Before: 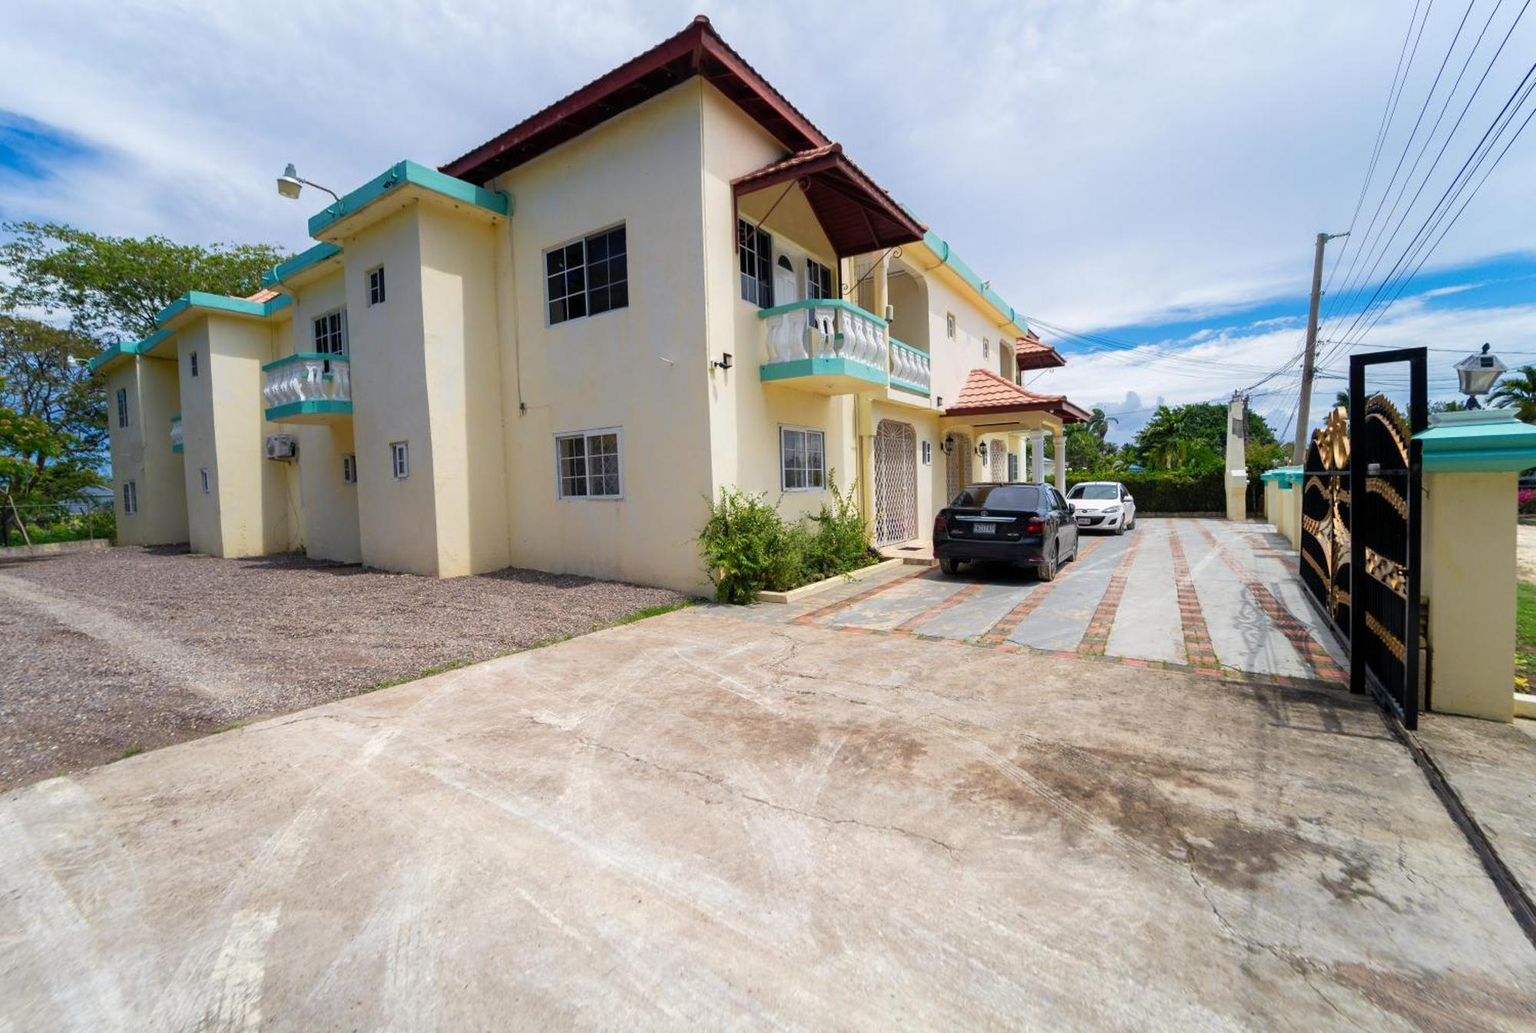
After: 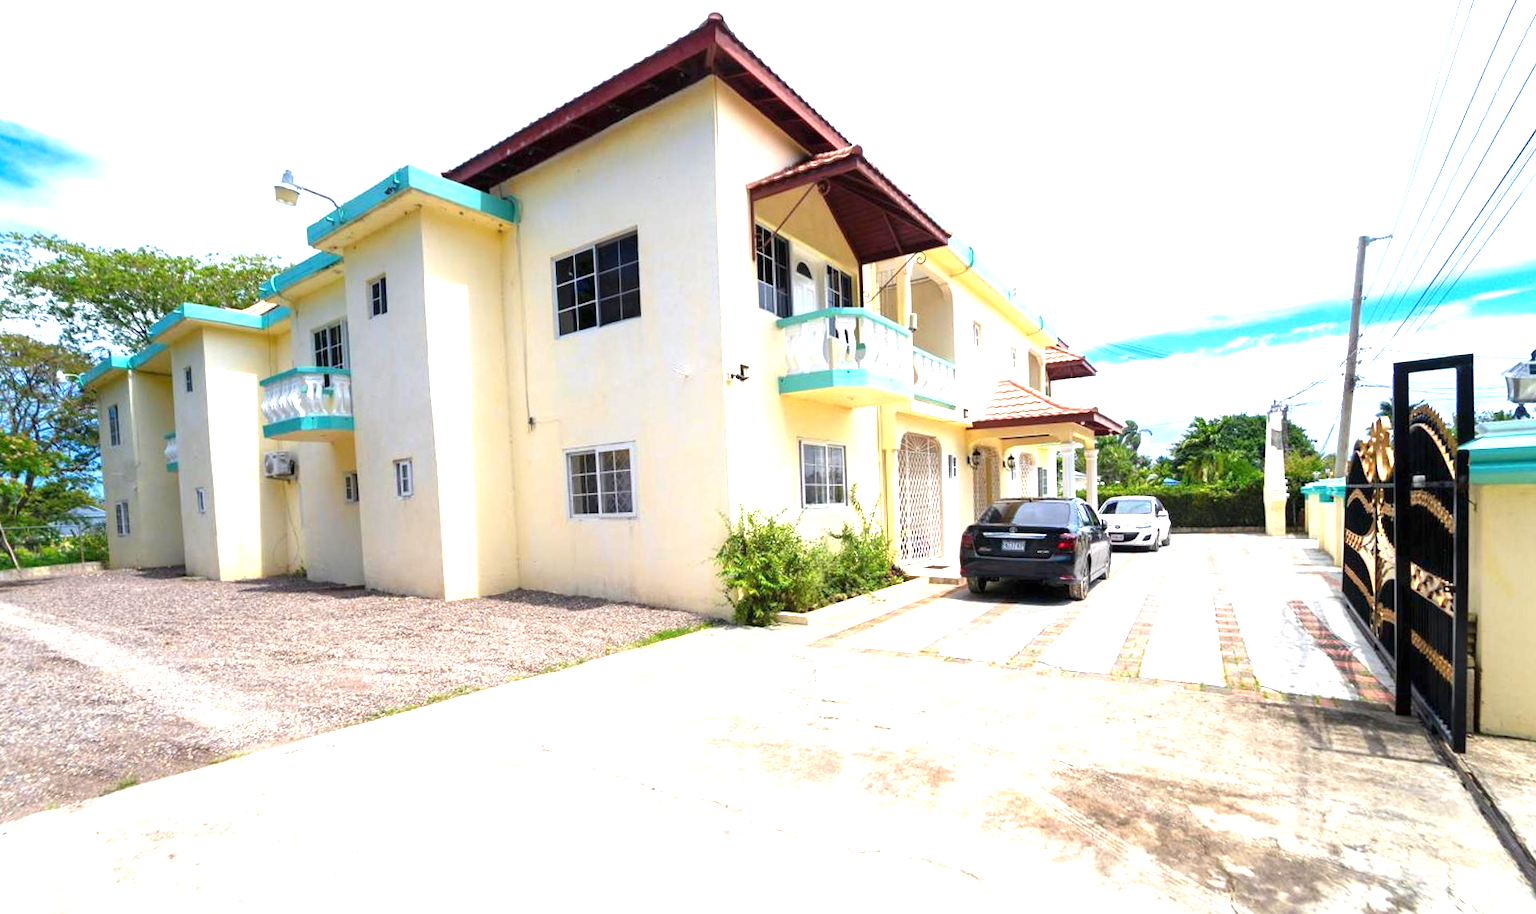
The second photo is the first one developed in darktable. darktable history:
crop and rotate: angle 0.335°, left 0.392%, right 2.786%, bottom 14.313%
exposure: black level correction 0, exposure 1.445 EV, compensate highlight preservation false
